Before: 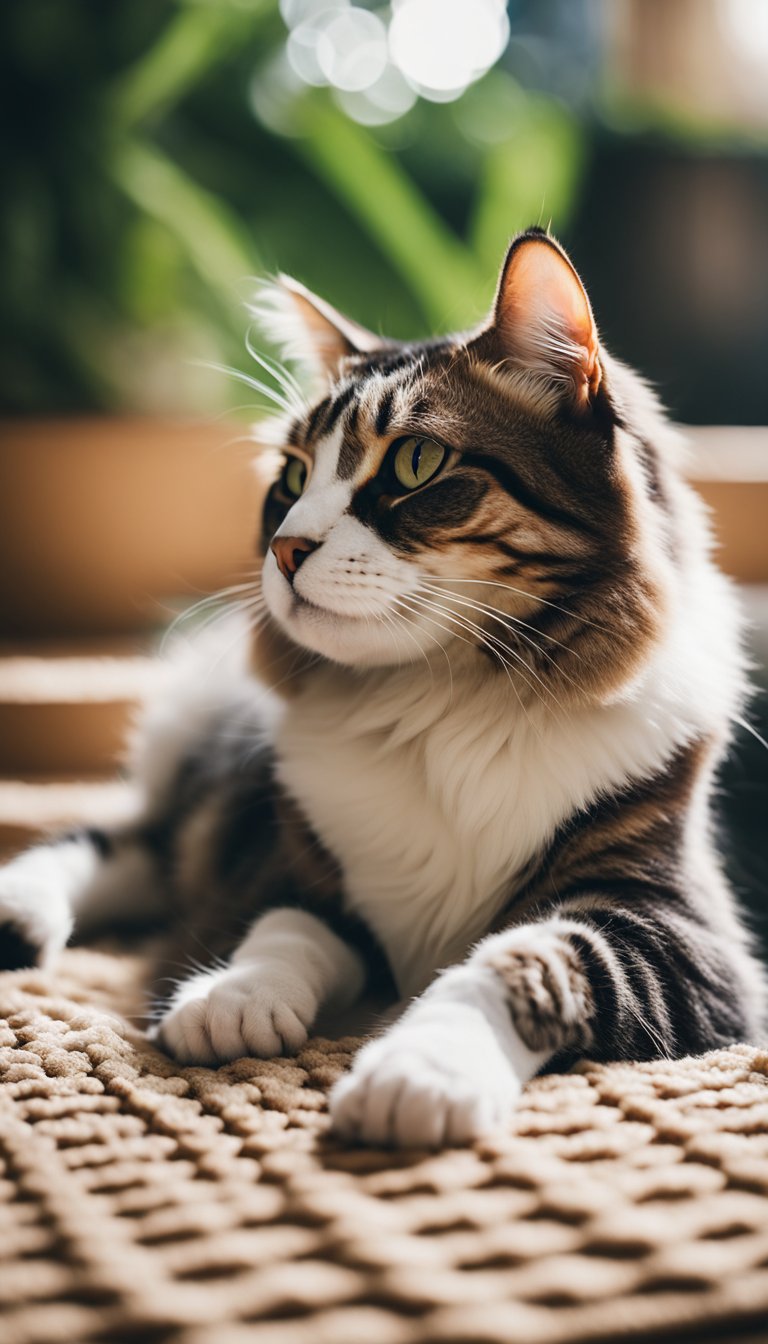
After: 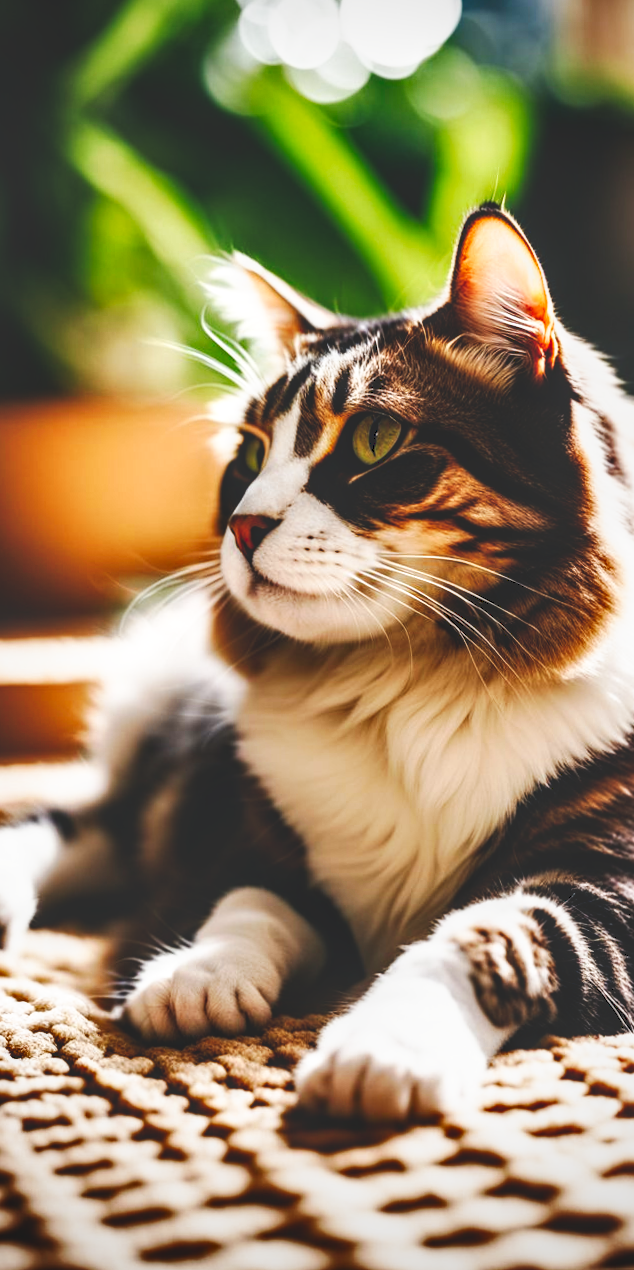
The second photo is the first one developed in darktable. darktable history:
exposure: exposure 0.152 EV, compensate exposure bias true, compensate highlight preservation false
crop and rotate: angle 0.723°, left 4.303%, top 0.697%, right 11.247%, bottom 2.69%
shadows and highlights: radius 107.02, shadows 45.19, highlights -66.9, low approximation 0.01, soften with gaussian
local contrast: on, module defaults
vignetting: brightness -0.459, saturation -0.291, center (-0.033, -0.042)
tone curve: curves: ch0 [(0, 0) (0.003, 0.156) (0.011, 0.156) (0.025, 0.161) (0.044, 0.161) (0.069, 0.161) (0.1, 0.166) (0.136, 0.168) (0.177, 0.179) (0.224, 0.202) (0.277, 0.241) (0.335, 0.296) (0.399, 0.378) (0.468, 0.484) (0.543, 0.604) (0.623, 0.728) (0.709, 0.822) (0.801, 0.918) (0.898, 0.98) (1, 1)], preserve colors none
color balance rgb: power › chroma 0.3%, power › hue 24.76°, perceptual saturation grading › global saturation 20%, perceptual saturation grading › highlights -24.899%, perceptual saturation grading › shadows 50.189%
